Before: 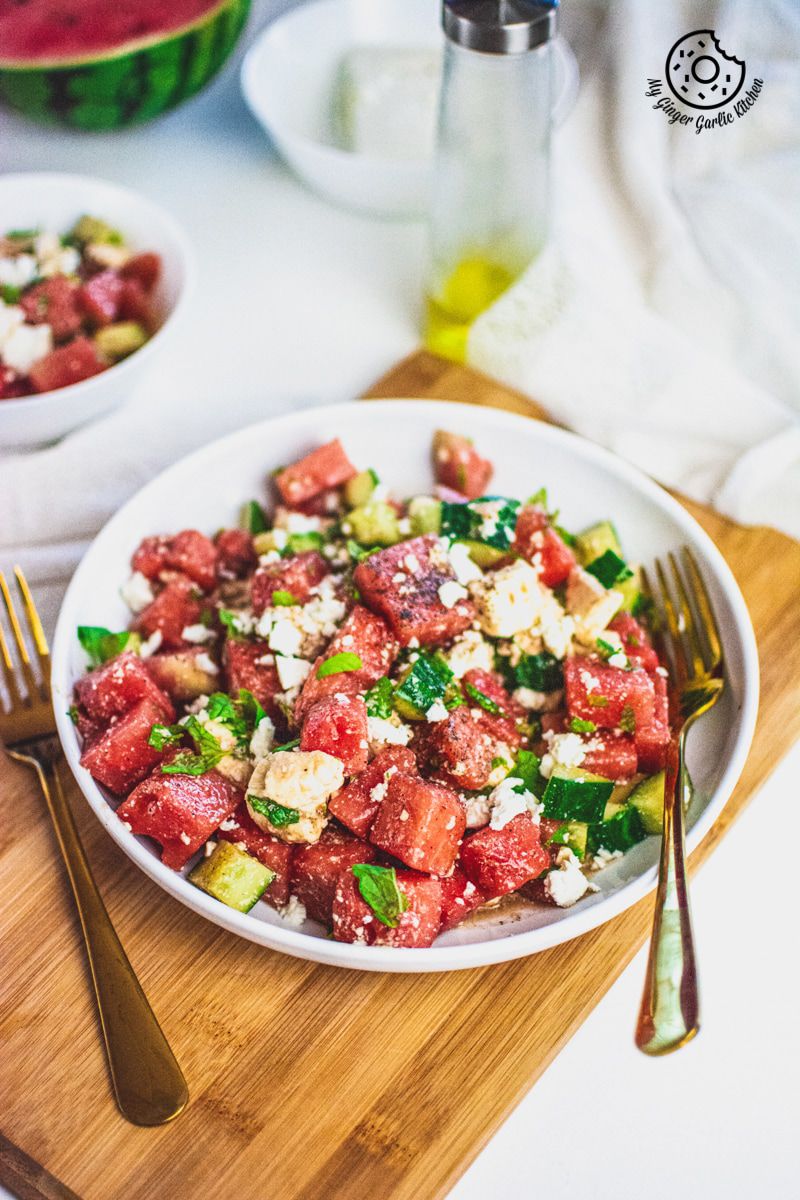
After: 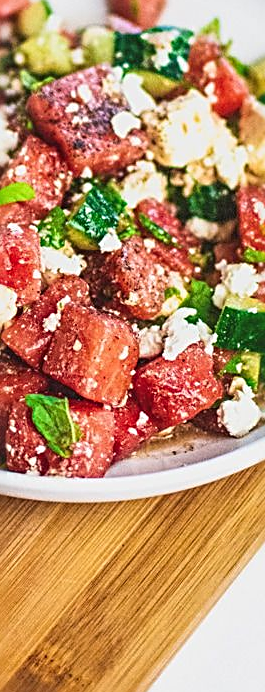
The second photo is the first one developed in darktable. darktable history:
crop: left 40.878%, top 39.176%, right 25.993%, bottom 3.081%
sharpen: radius 2.543, amount 0.636
